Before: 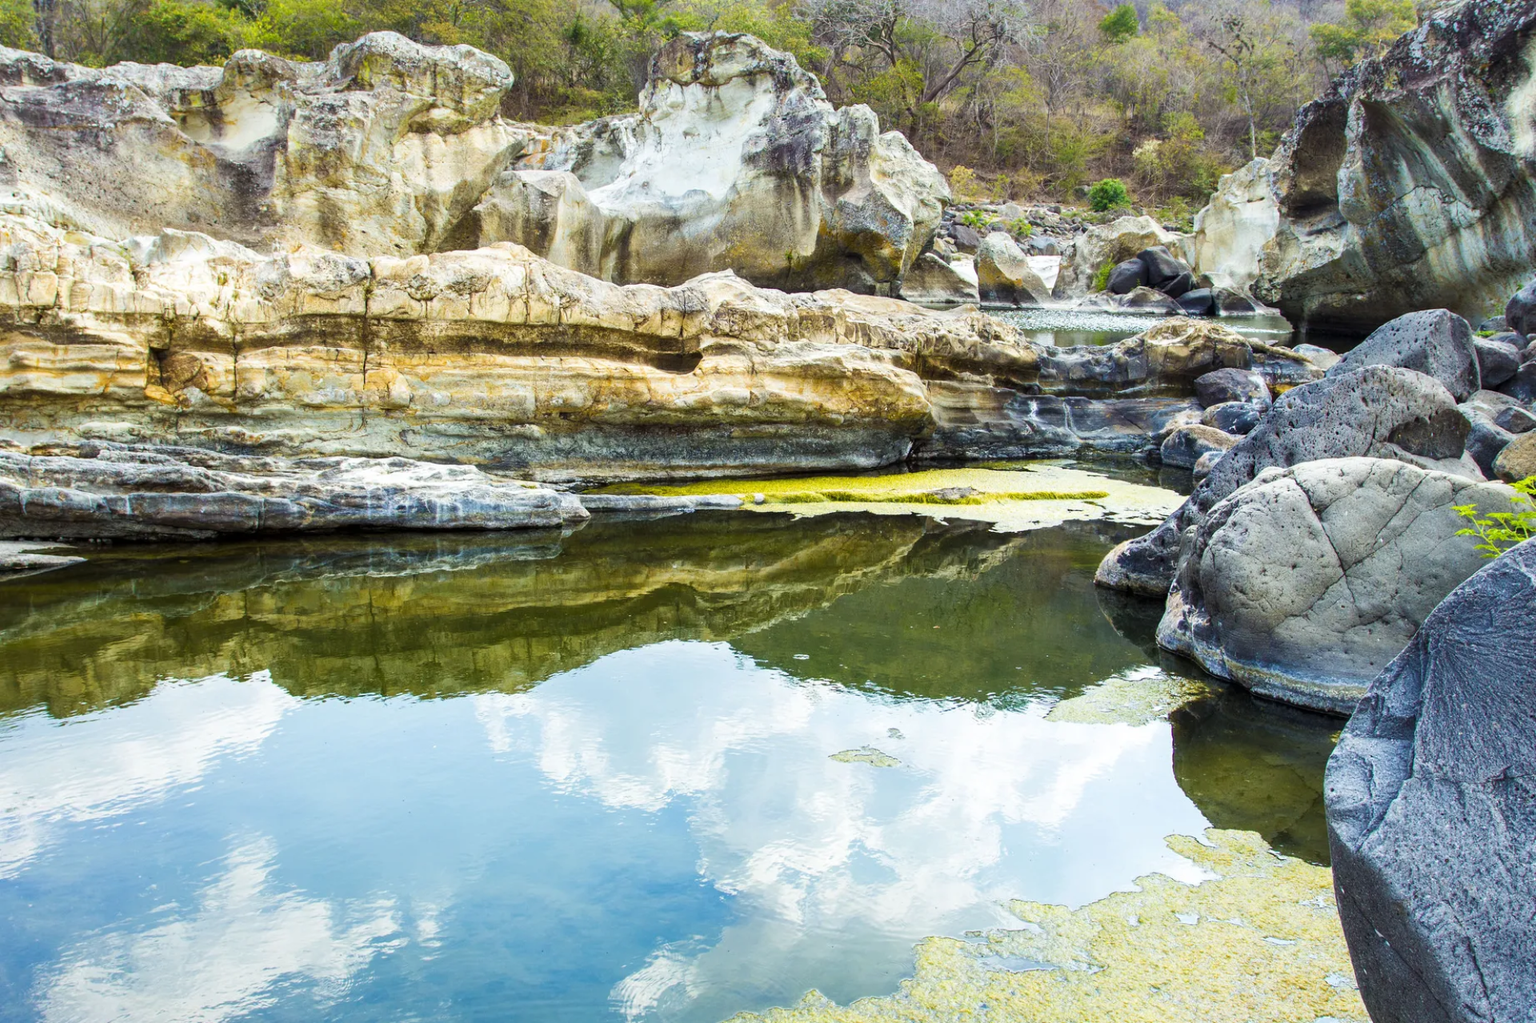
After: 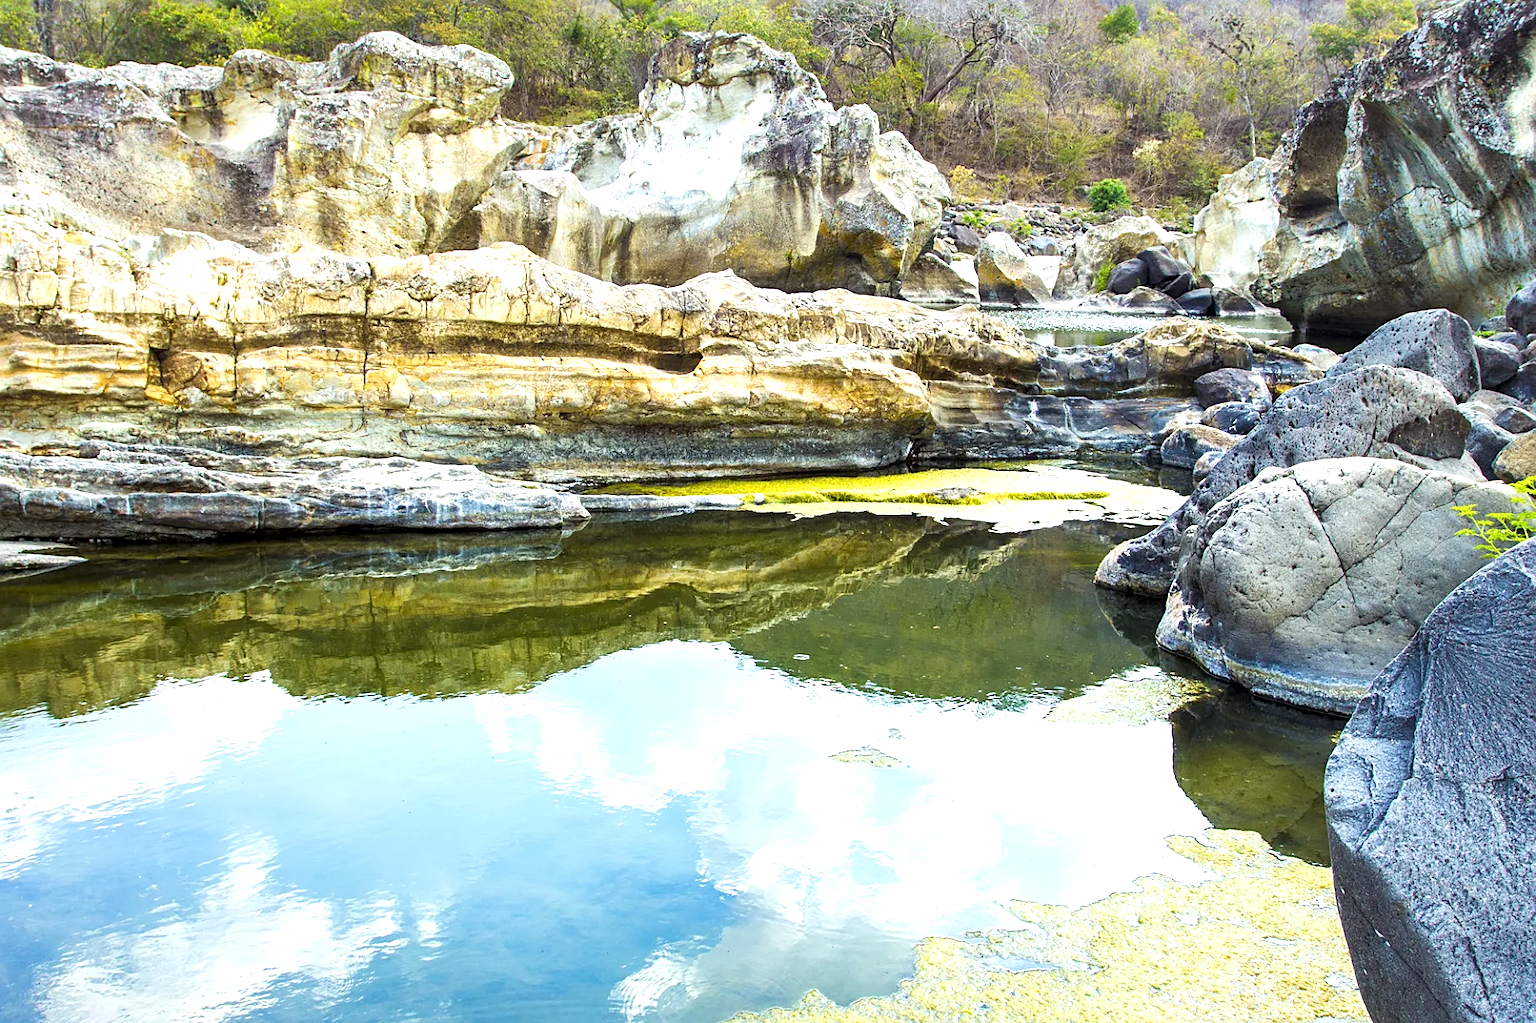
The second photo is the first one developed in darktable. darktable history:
exposure: black level correction 0.001, exposure 0.498 EV, compensate highlight preservation false
sharpen: on, module defaults
